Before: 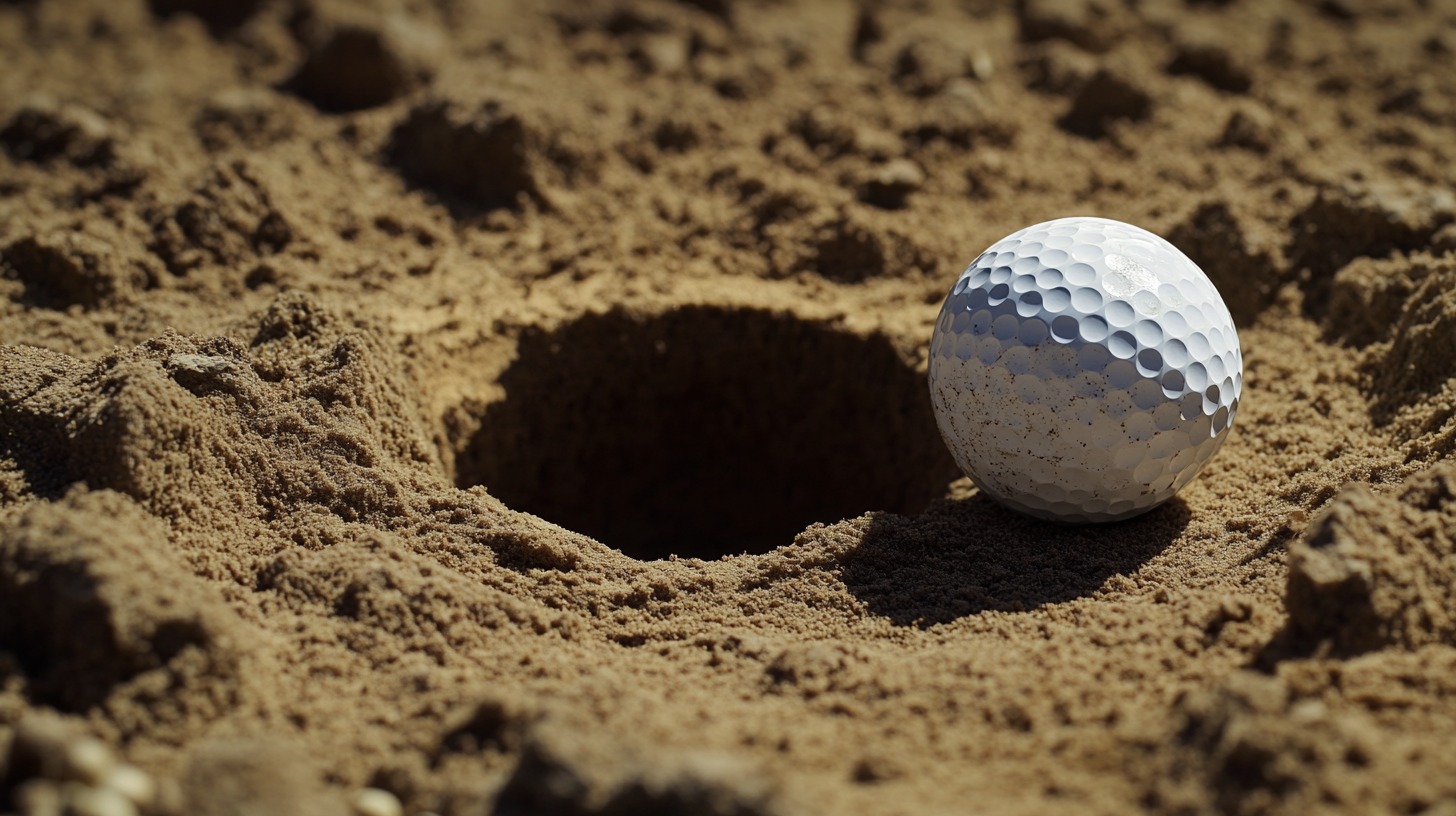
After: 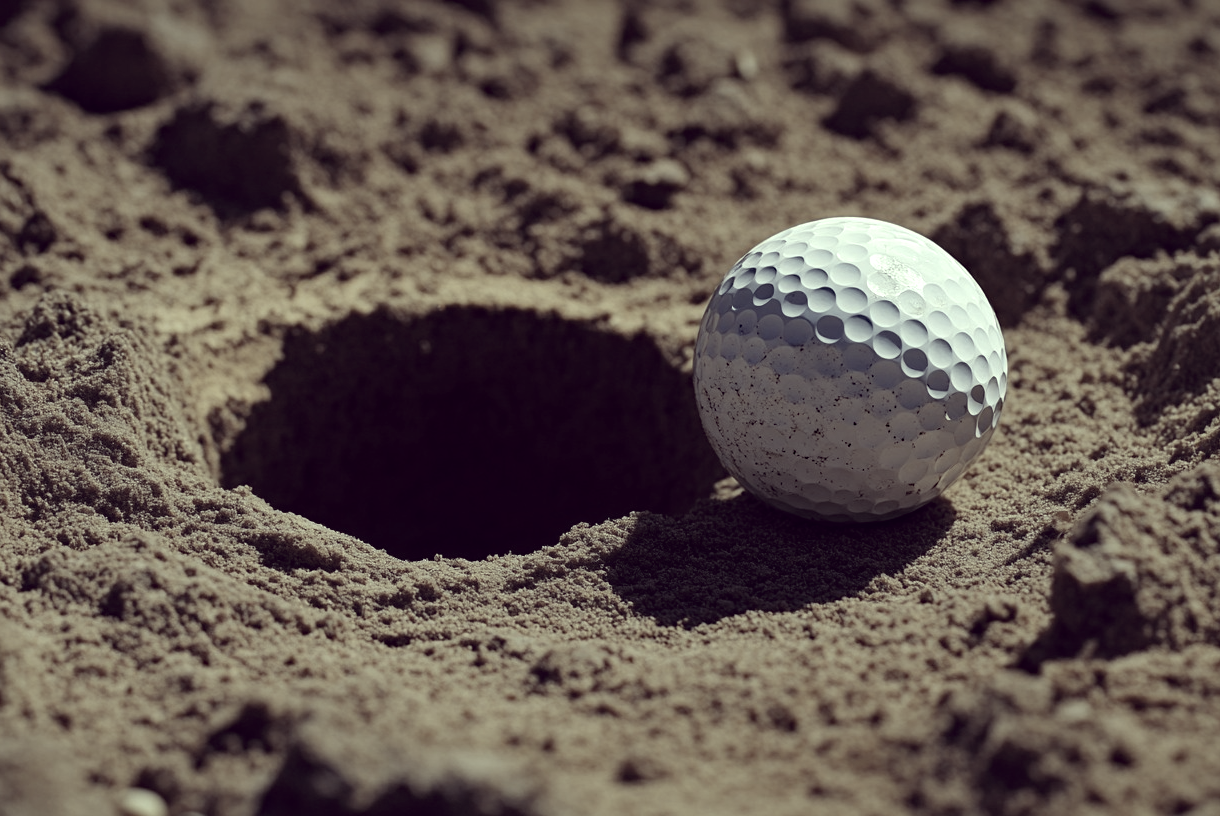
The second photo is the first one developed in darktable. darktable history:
color correction: highlights a* -20.17, highlights b* 20.27, shadows a* 20.03, shadows b* -20.46, saturation 0.43
haze removal: compatibility mode true, adaptive false
crop: left 16.145%
